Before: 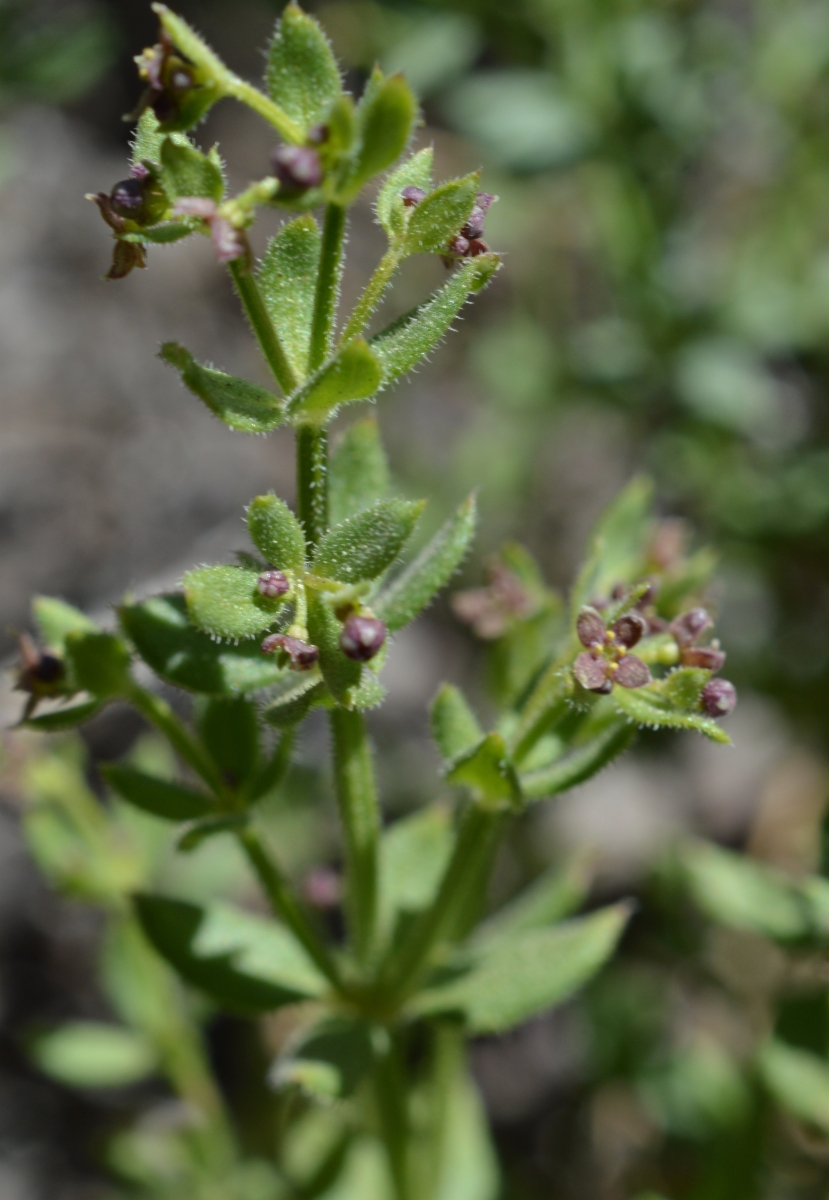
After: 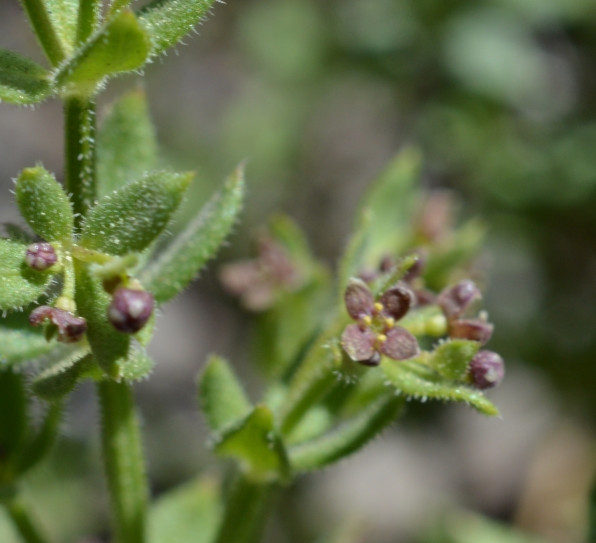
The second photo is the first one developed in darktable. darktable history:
crop and rotate: left 28.091%, top 27.365%, bottom 27.355%
